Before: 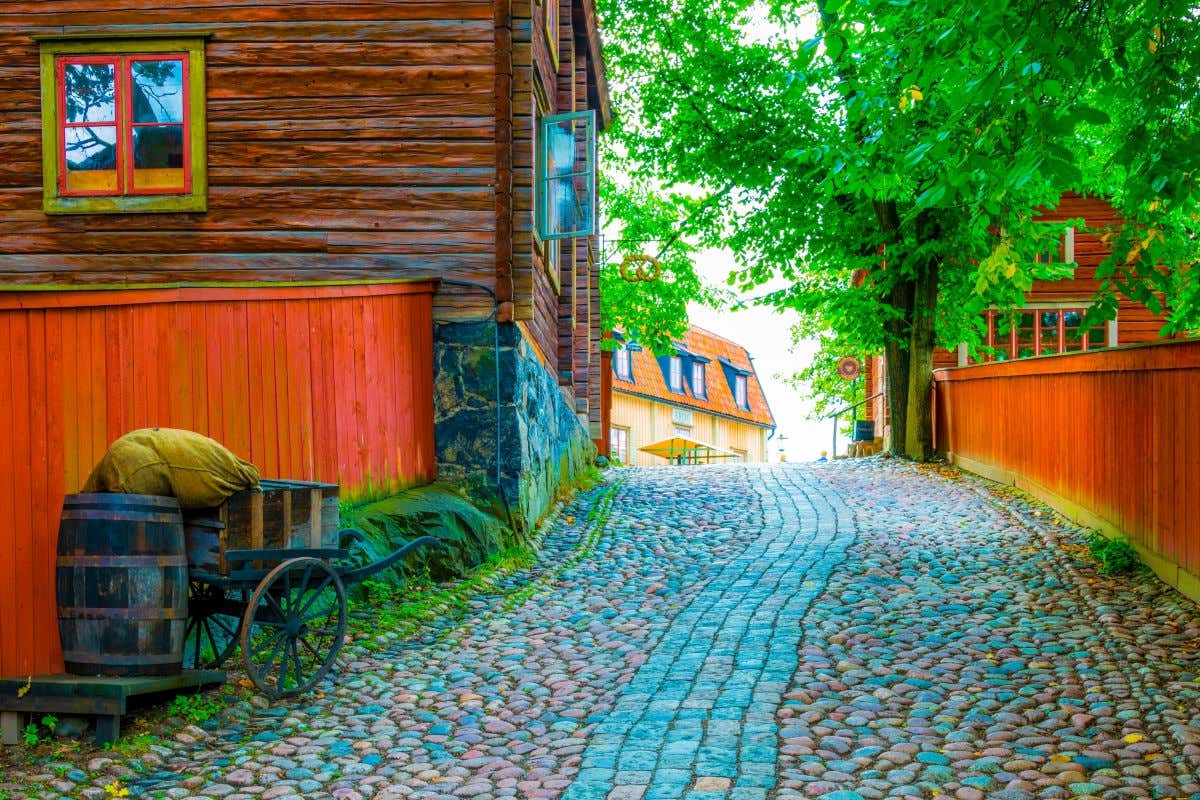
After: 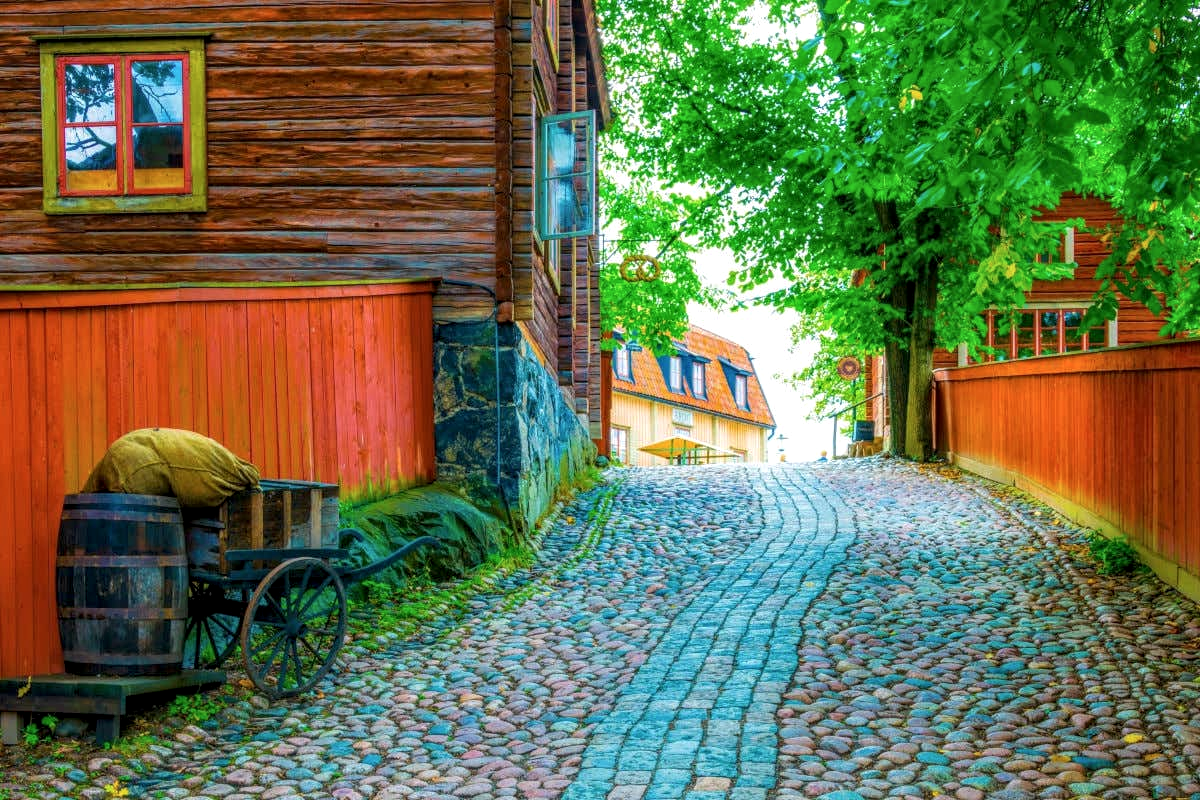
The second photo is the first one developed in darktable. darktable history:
contrast brightness saturation: saturation -0.055
local contrast: on, module defaults
